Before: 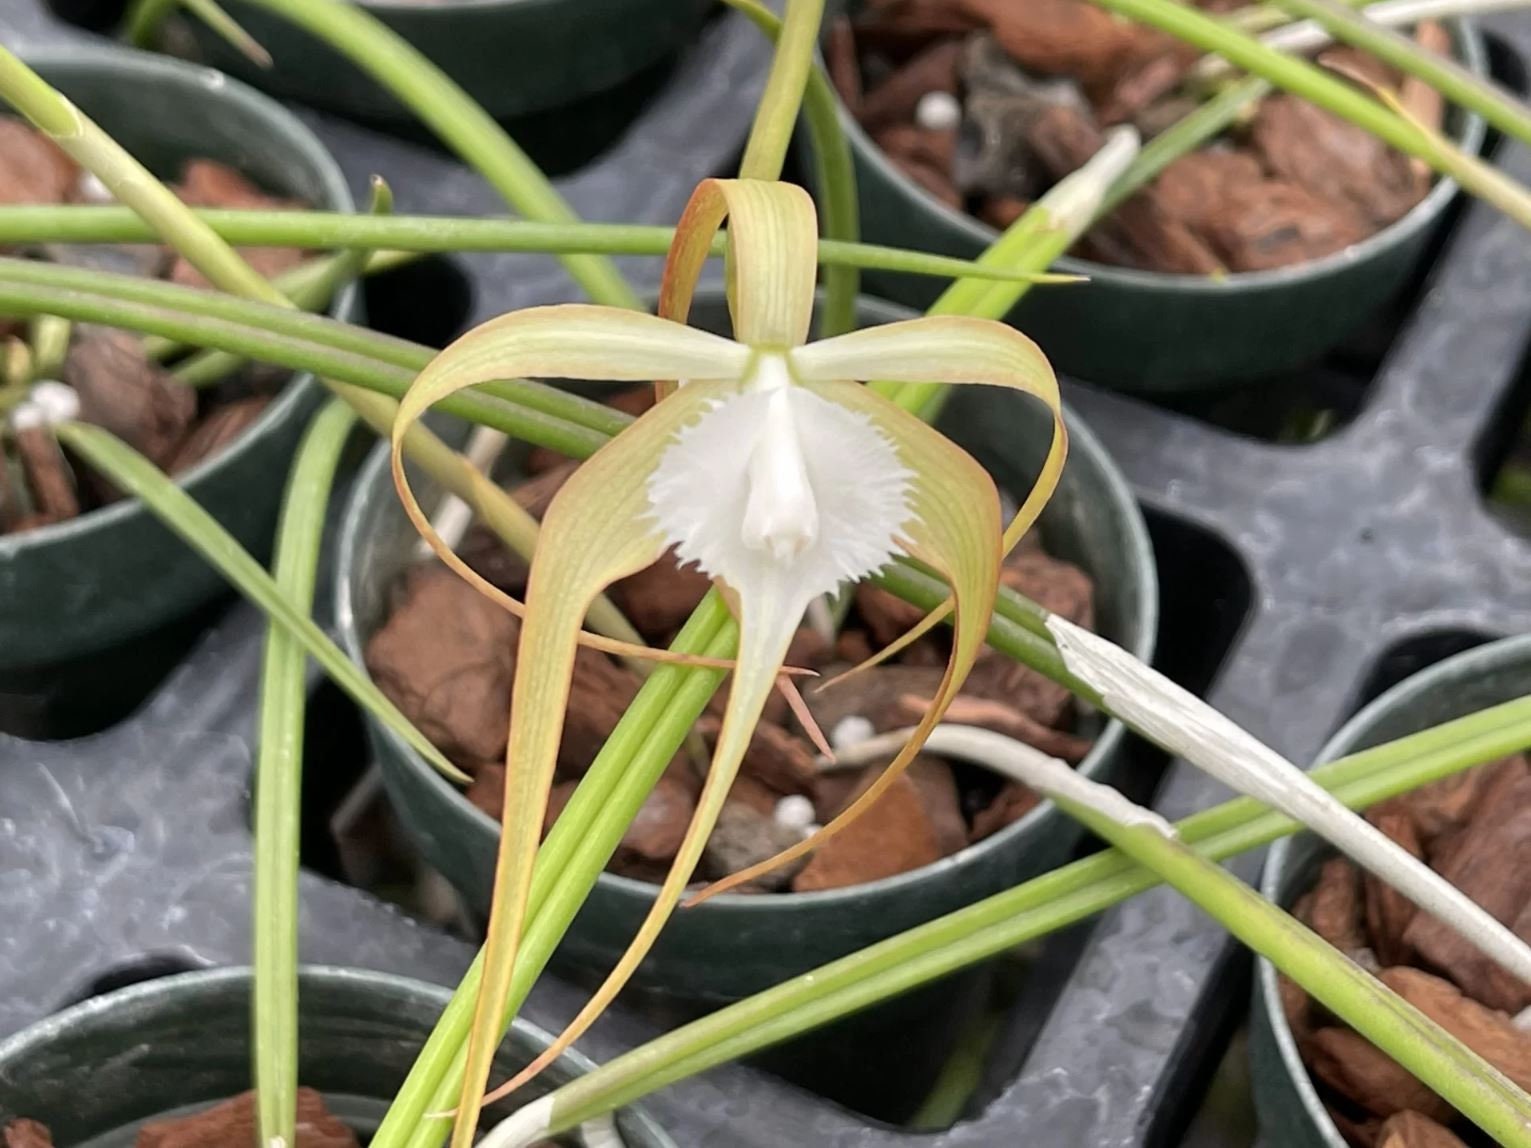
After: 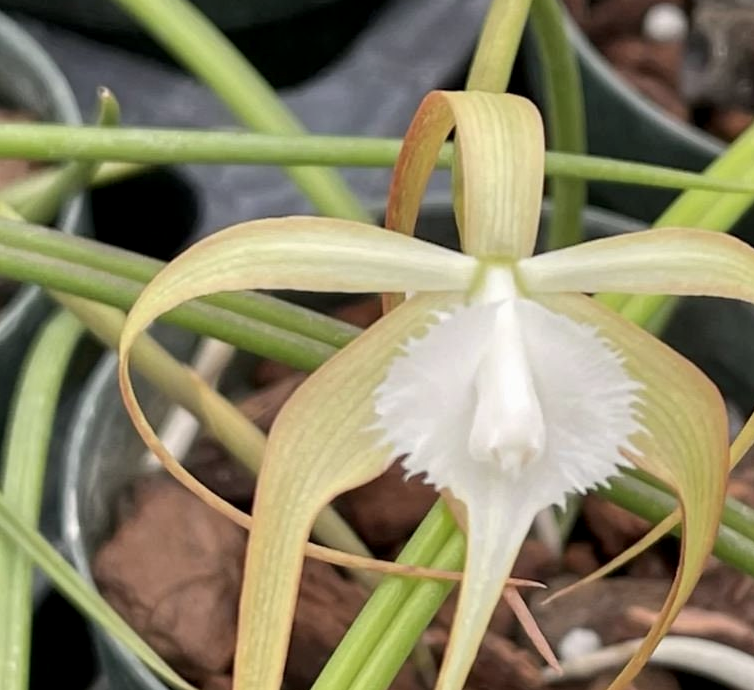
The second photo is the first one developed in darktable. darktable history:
crop: left 17.835%, top 7.675%, right 32.881%, bottom 32.213%
local contrast: highlights 61%, shadows 106%, detail 107%, midtone range 0.529
contrast brightness saturation: saturation -0.1
